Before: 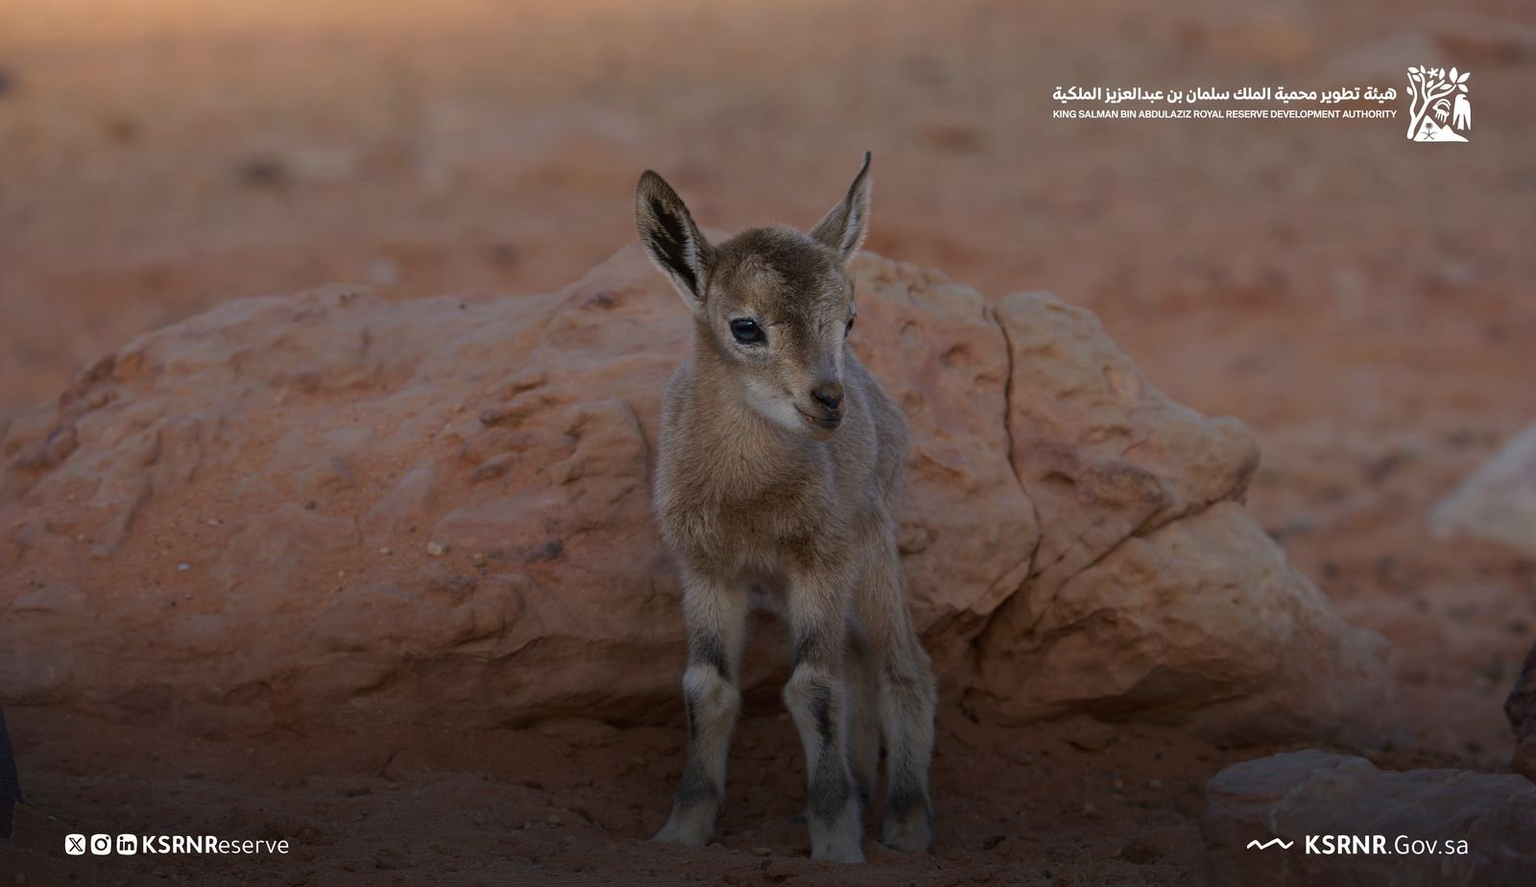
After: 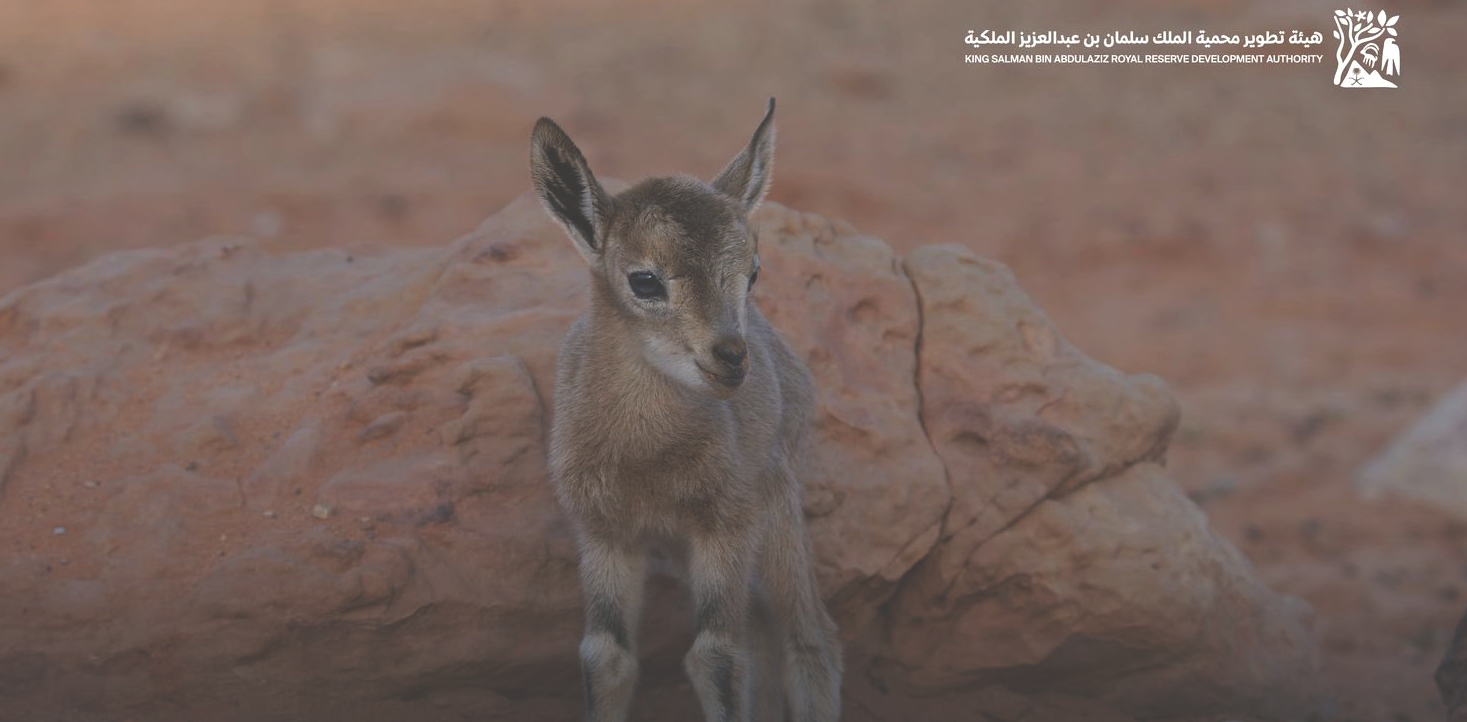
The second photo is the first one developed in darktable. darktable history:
crop: left 8.256%, top 6.567%, bottom 15.21%
exposure: black level correction -0.04, exposure 0.064 EV, compensate highlight preservation false
